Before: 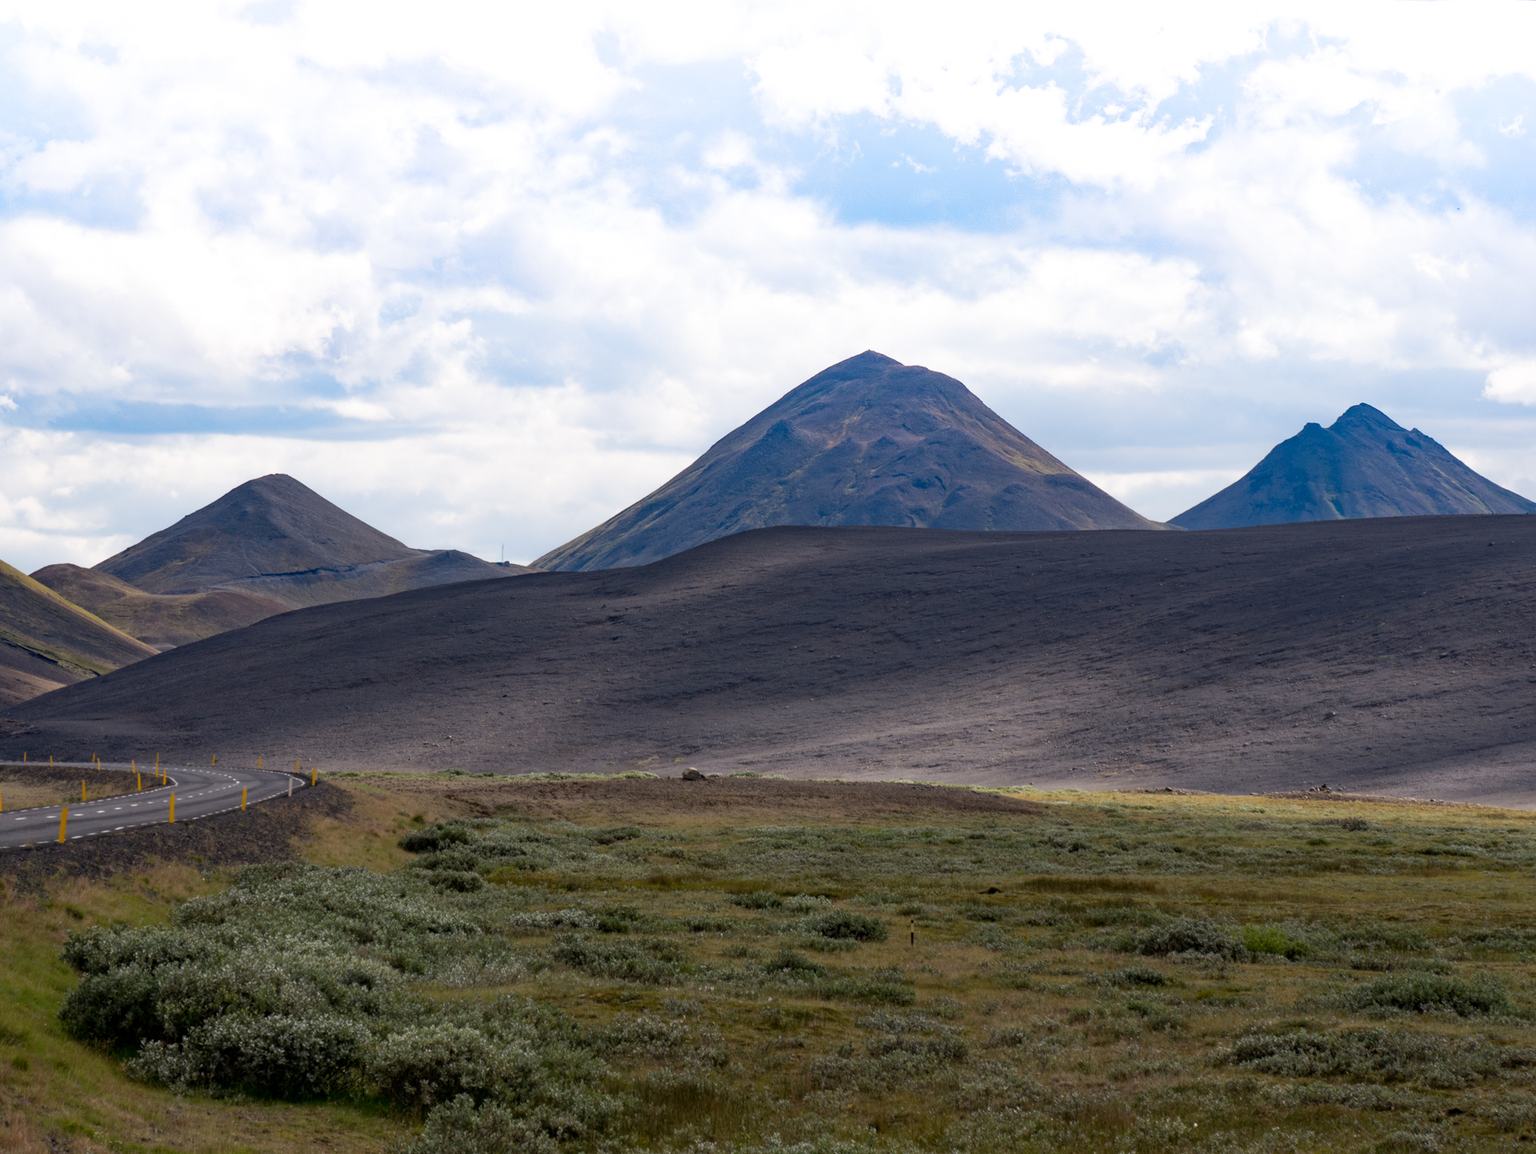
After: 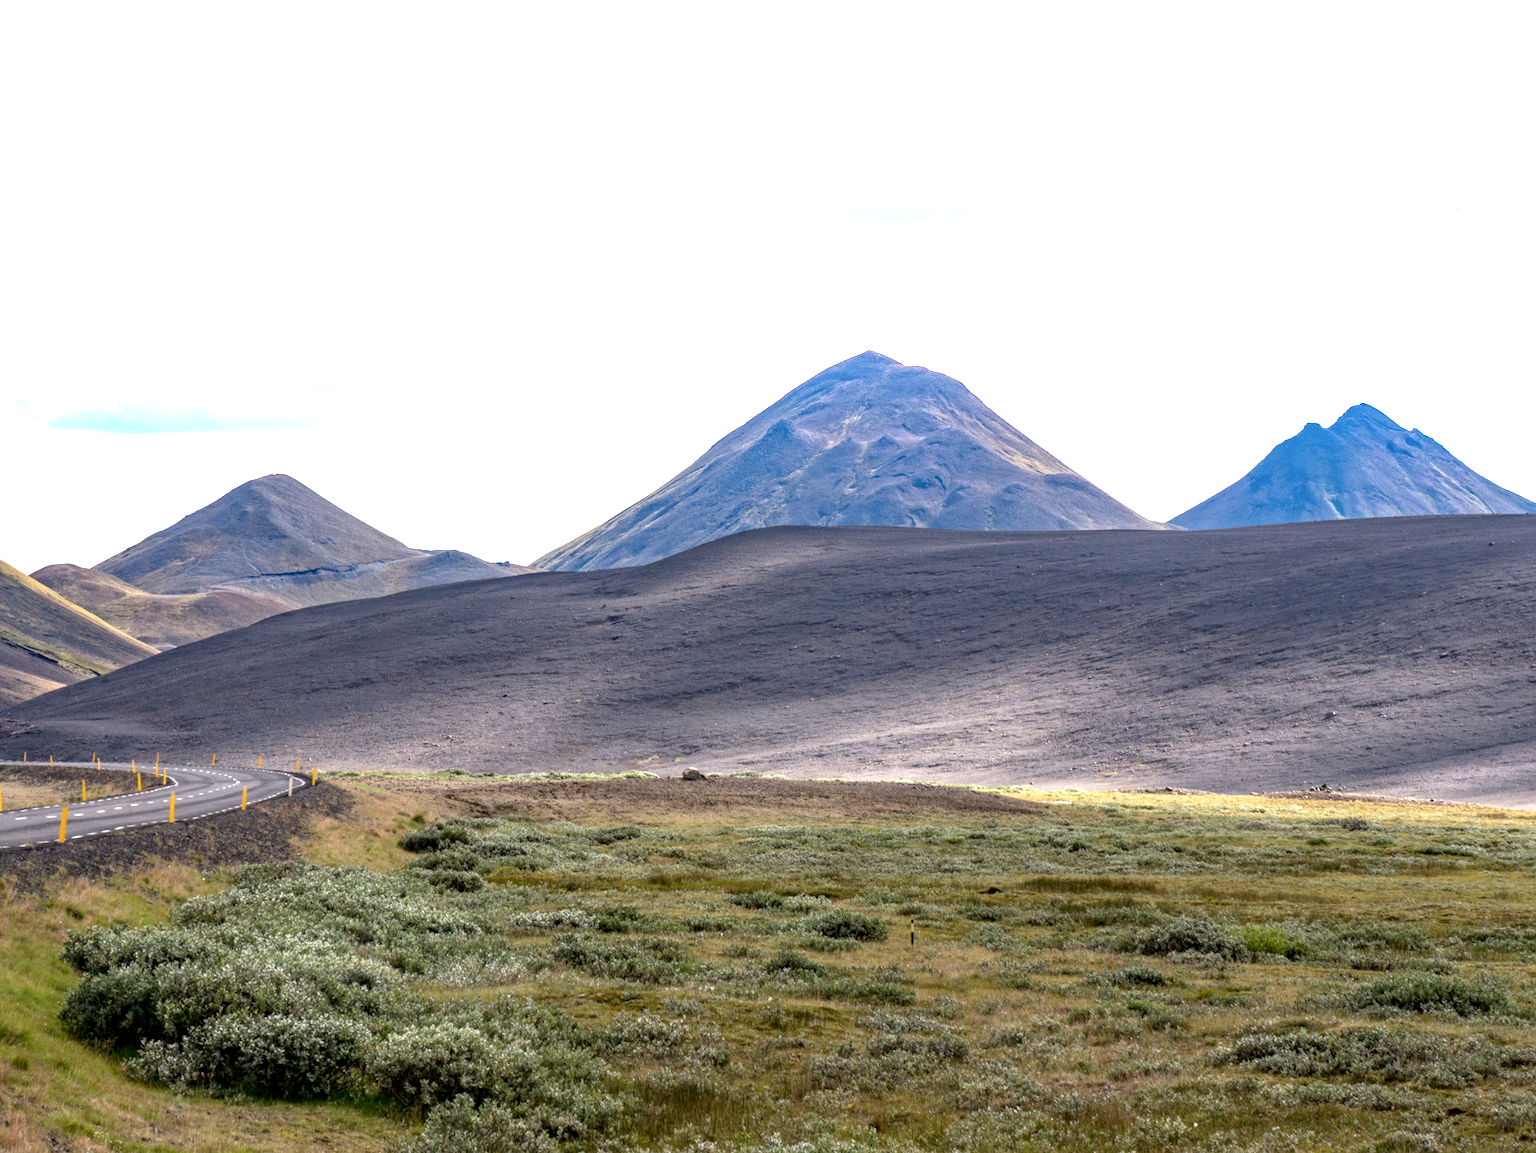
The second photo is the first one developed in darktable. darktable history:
local contrast: detail 130%
exposure: black level correction 0, exposure 1.2 EV, compensate exposure bias true, compensate highlight preservation false
